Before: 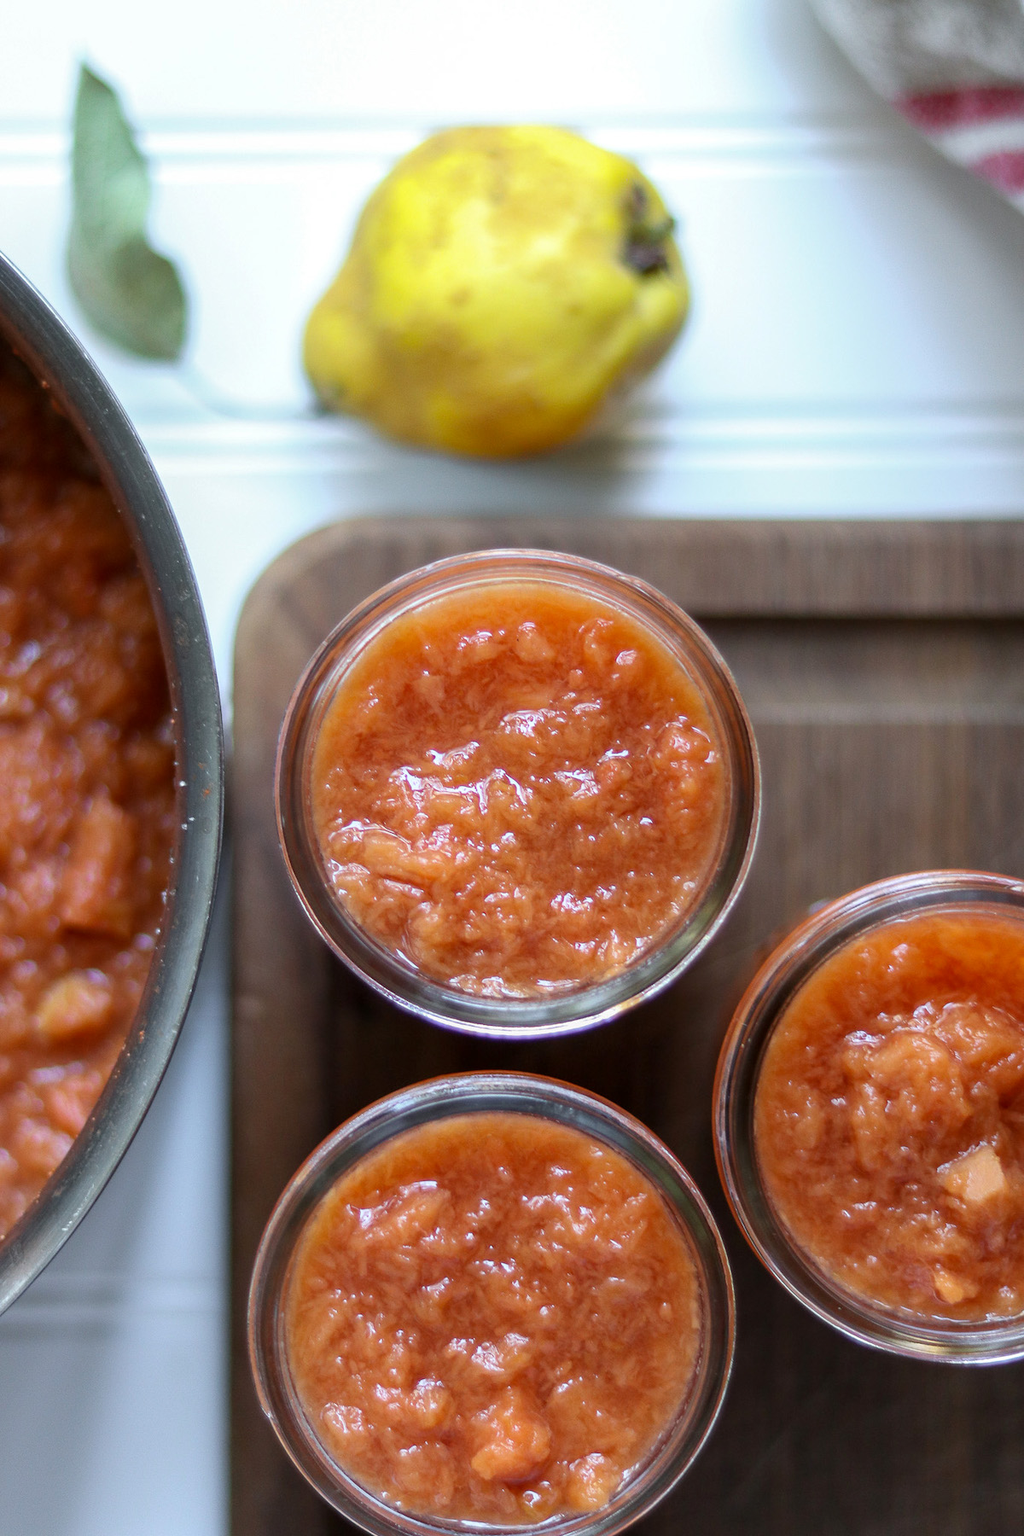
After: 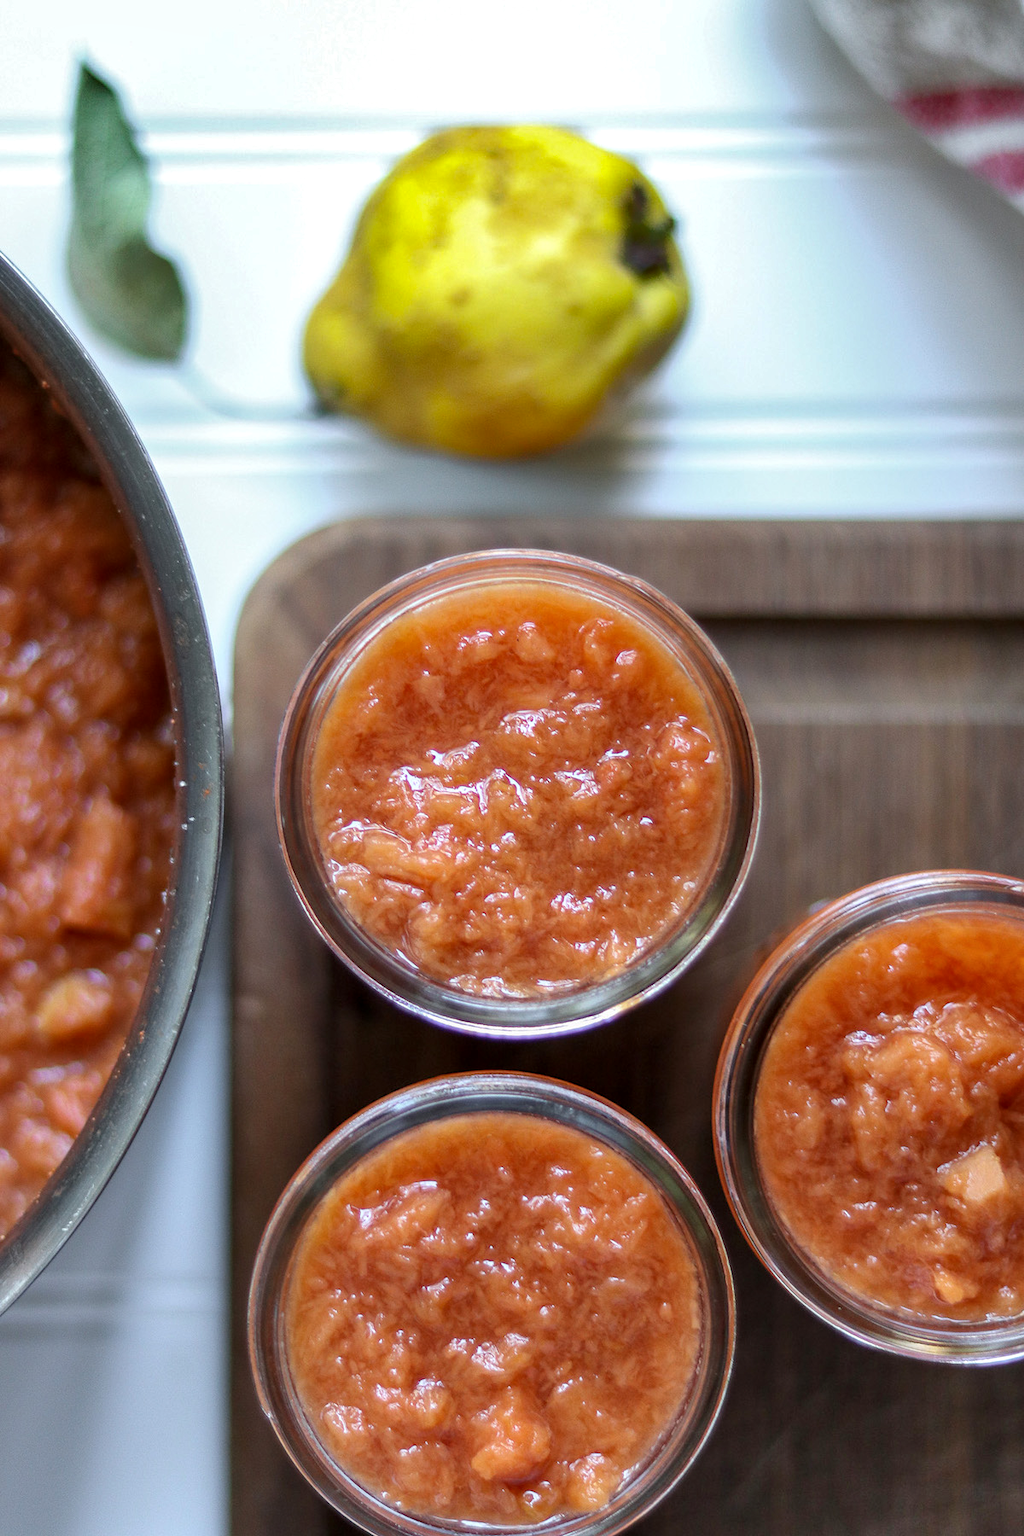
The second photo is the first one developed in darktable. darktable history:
shadows and highlights: low approximation 0.01, soften with gaussian
local contrast: highlights 102%, shadows 98%, detail 119%, midtone range 0.2
